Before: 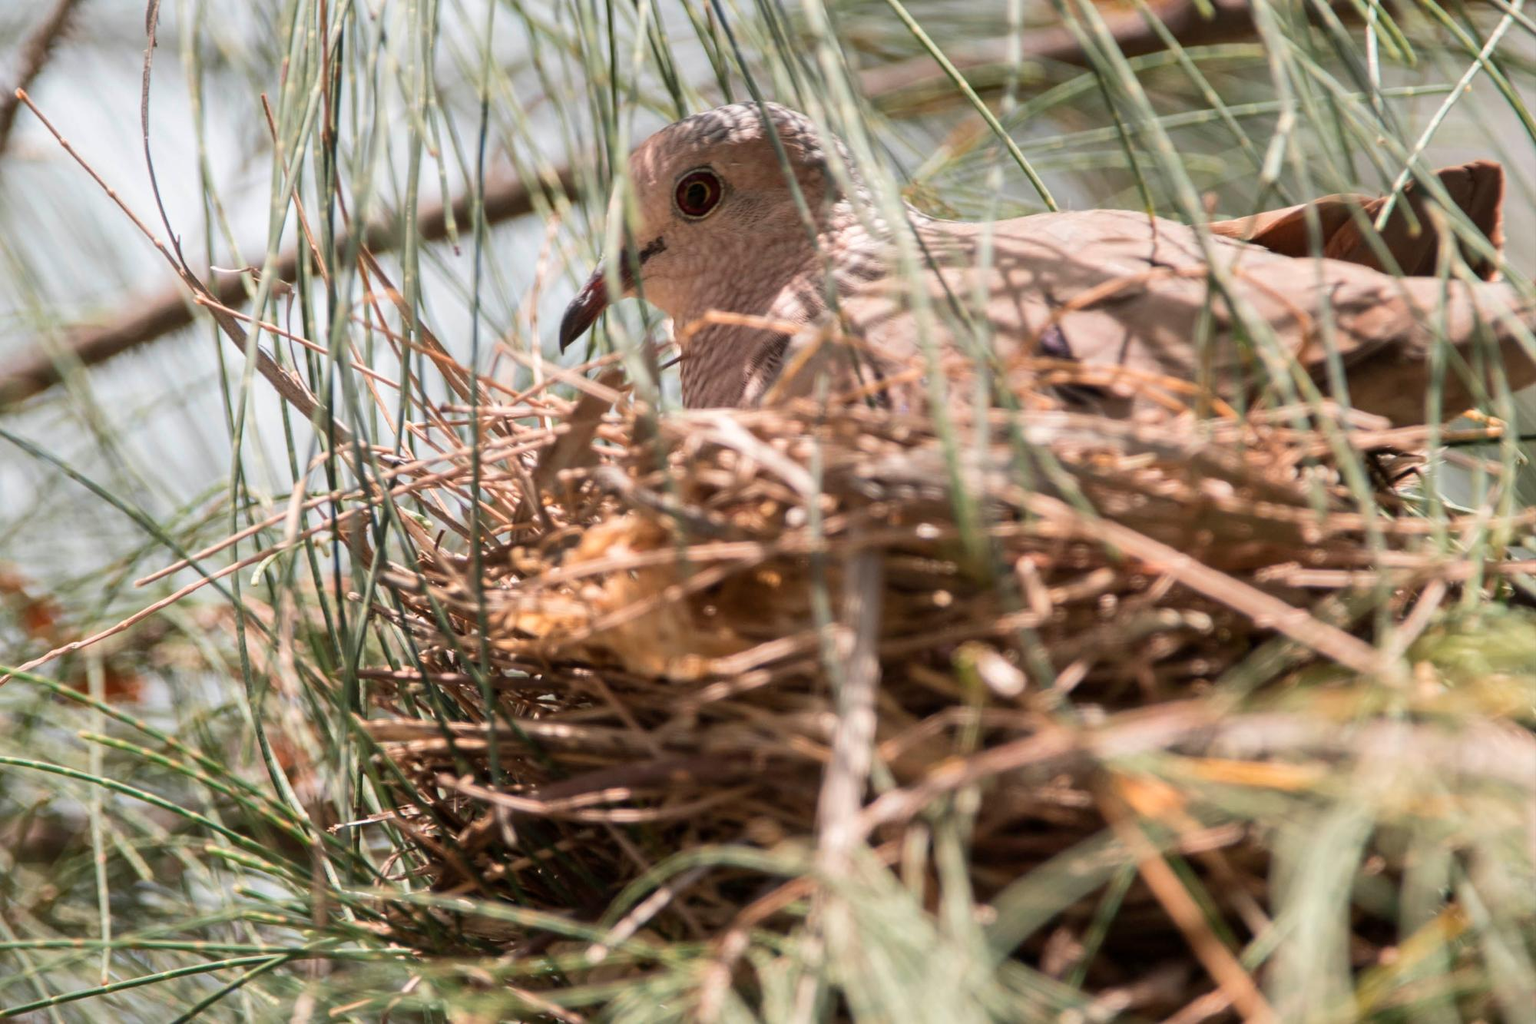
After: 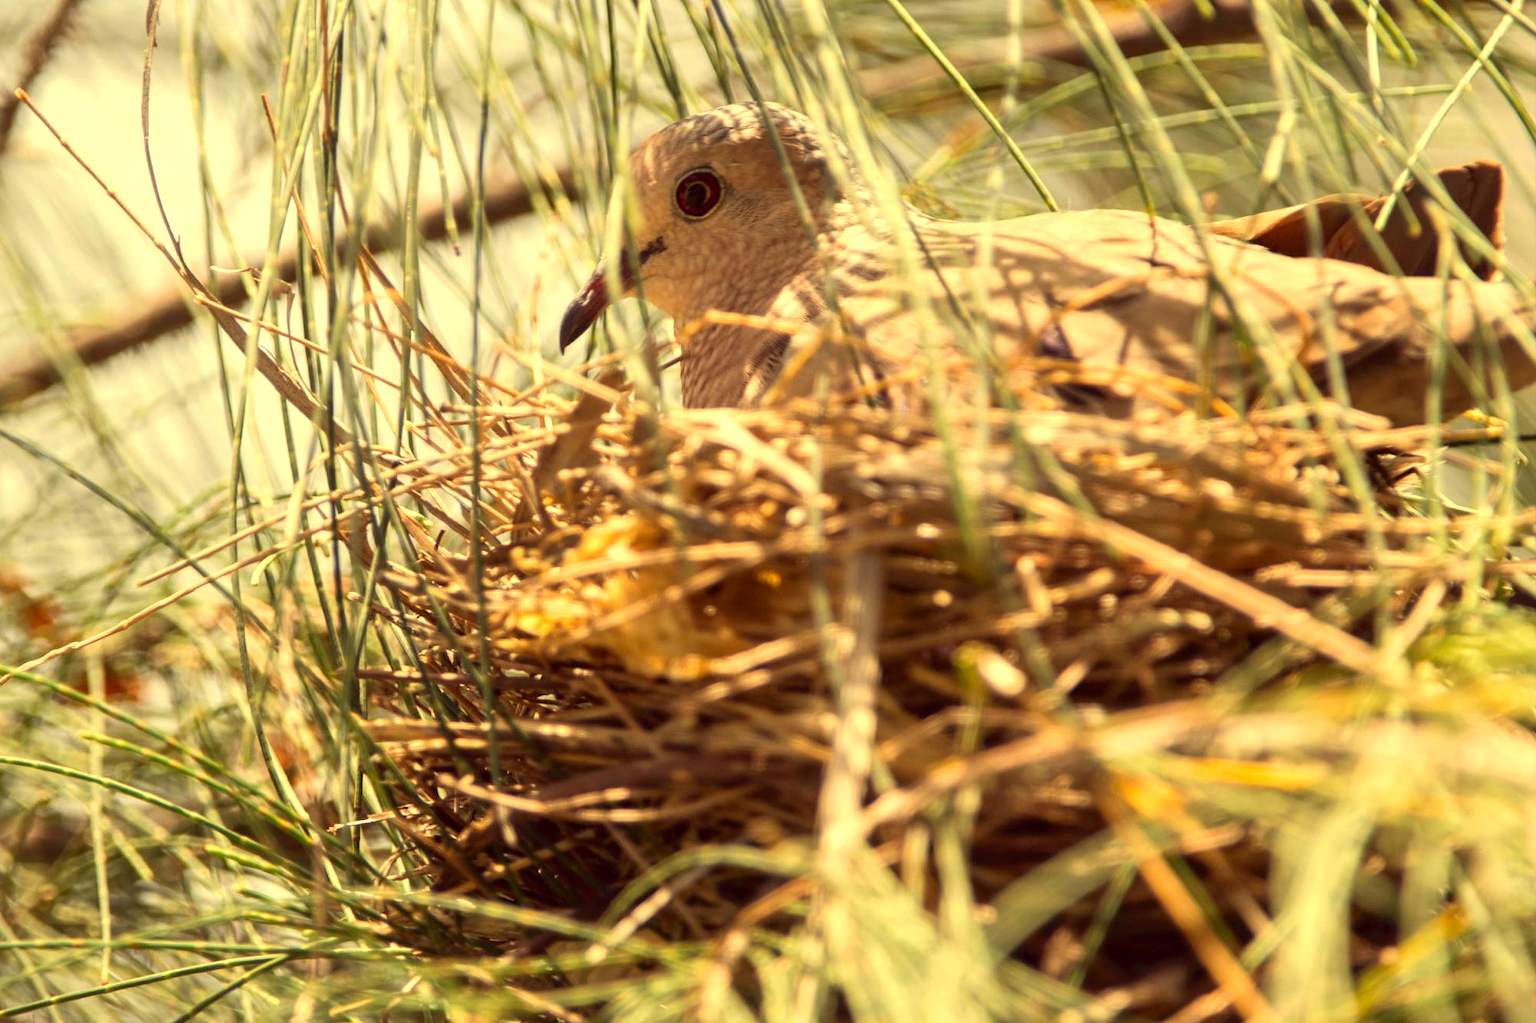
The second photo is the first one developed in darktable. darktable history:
shadows and highlights: shadows 62.29, white point adjustment 0.407, highlights -33.35, compress 84.27%
color correction: highlights a* -0.367, highlights b* 39.85, shadows a* 9.75, shadows b* -0.833
tone equalizer: -8 EV -0.407 EV, -7 EV -0.368 EV, -6 EV -0.335 EV, -5 EV -0.215 EV, -3 EV 0.247 EV, -2 EV 0.345 EV, -1 EV 0.408 EV, +0 EV 0.415 EV, smoothing diameter 24.79%, edges refinement/feathering 13.21, preserve details guided filter
